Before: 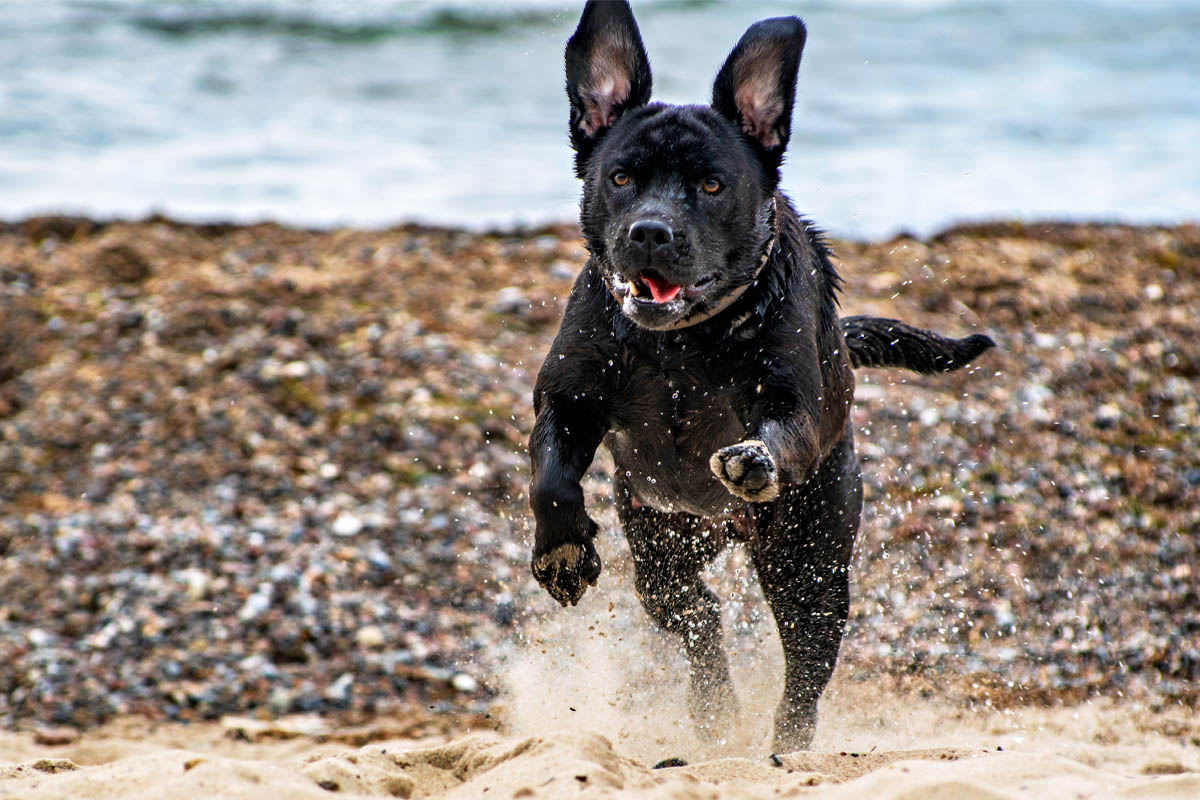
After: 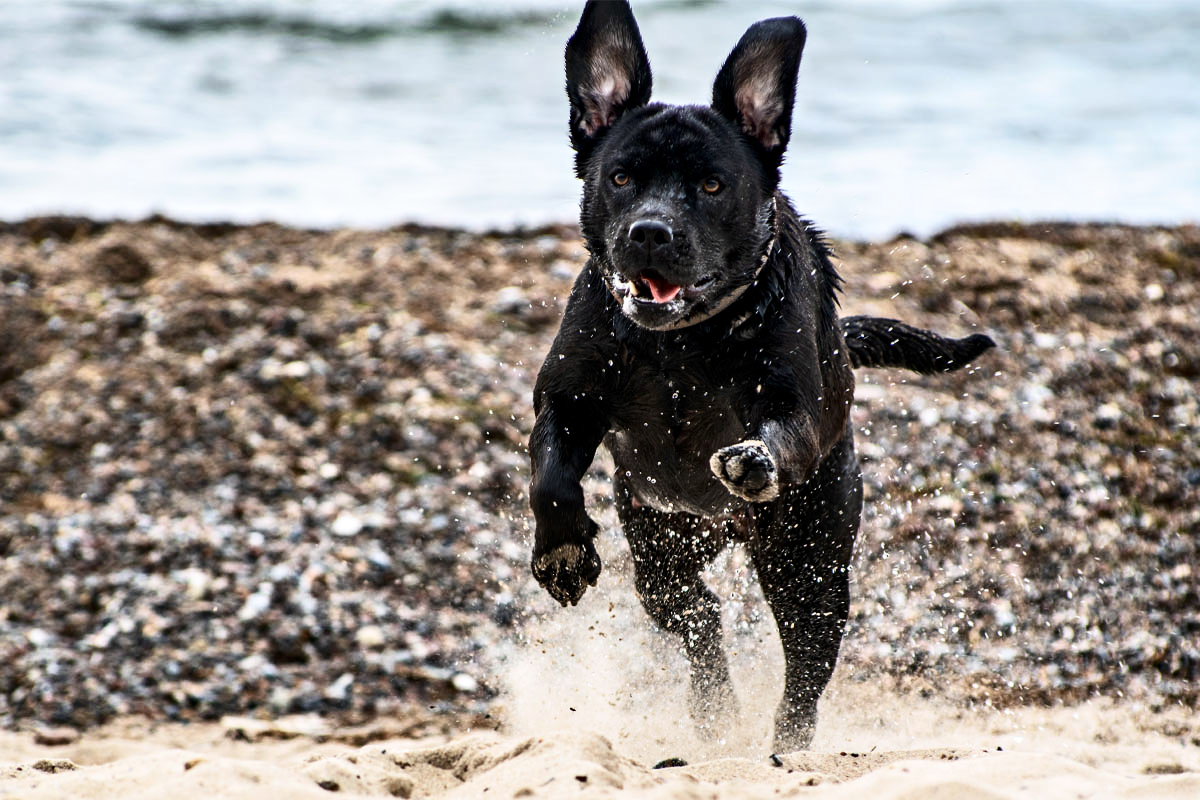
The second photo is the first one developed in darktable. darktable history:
contrast brightness saturation: contrast 0.247, saturation -0.322
